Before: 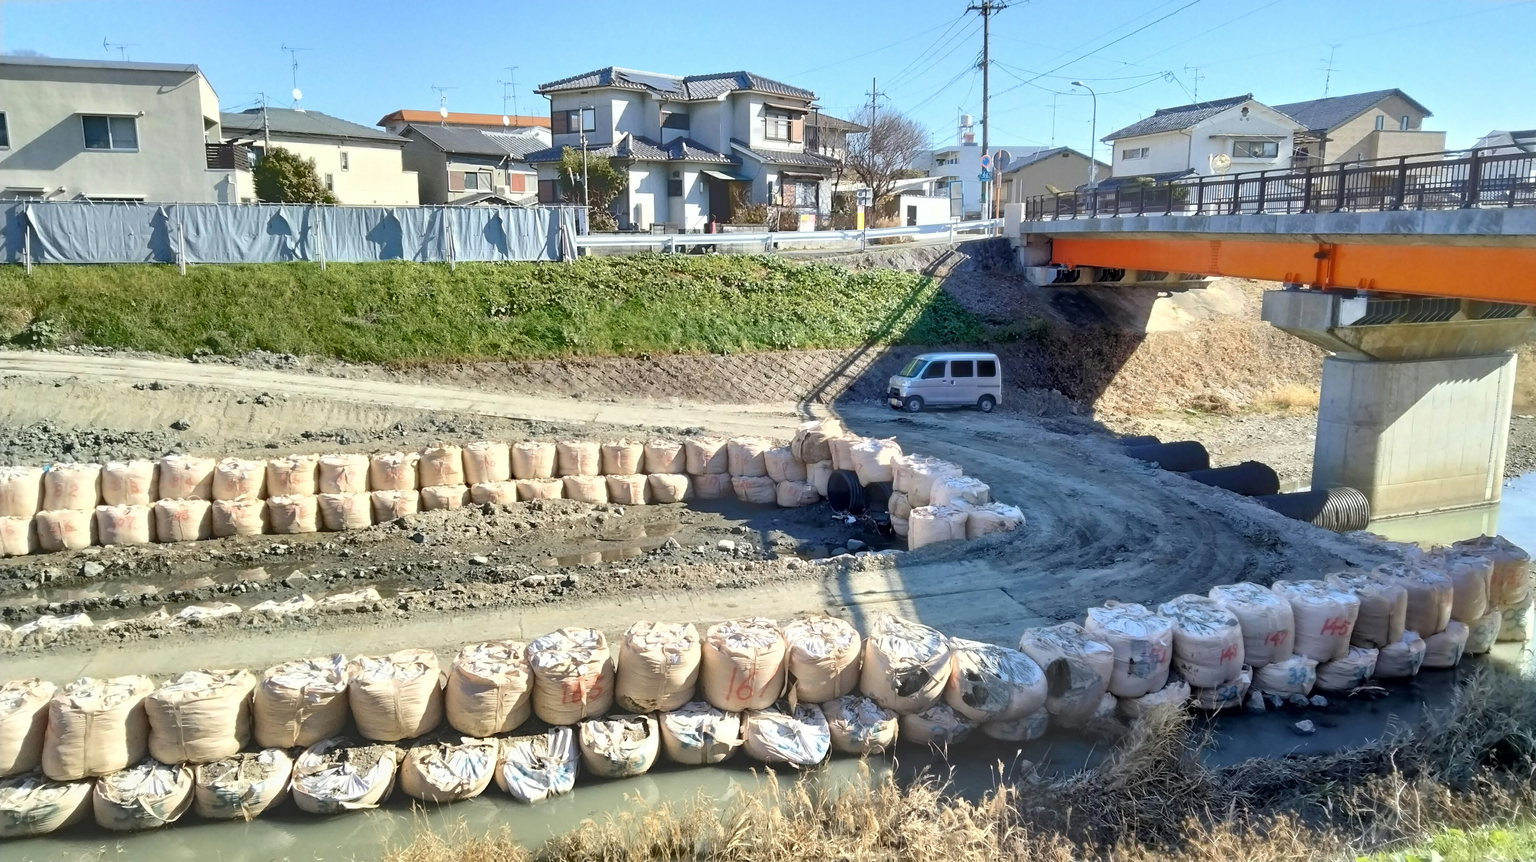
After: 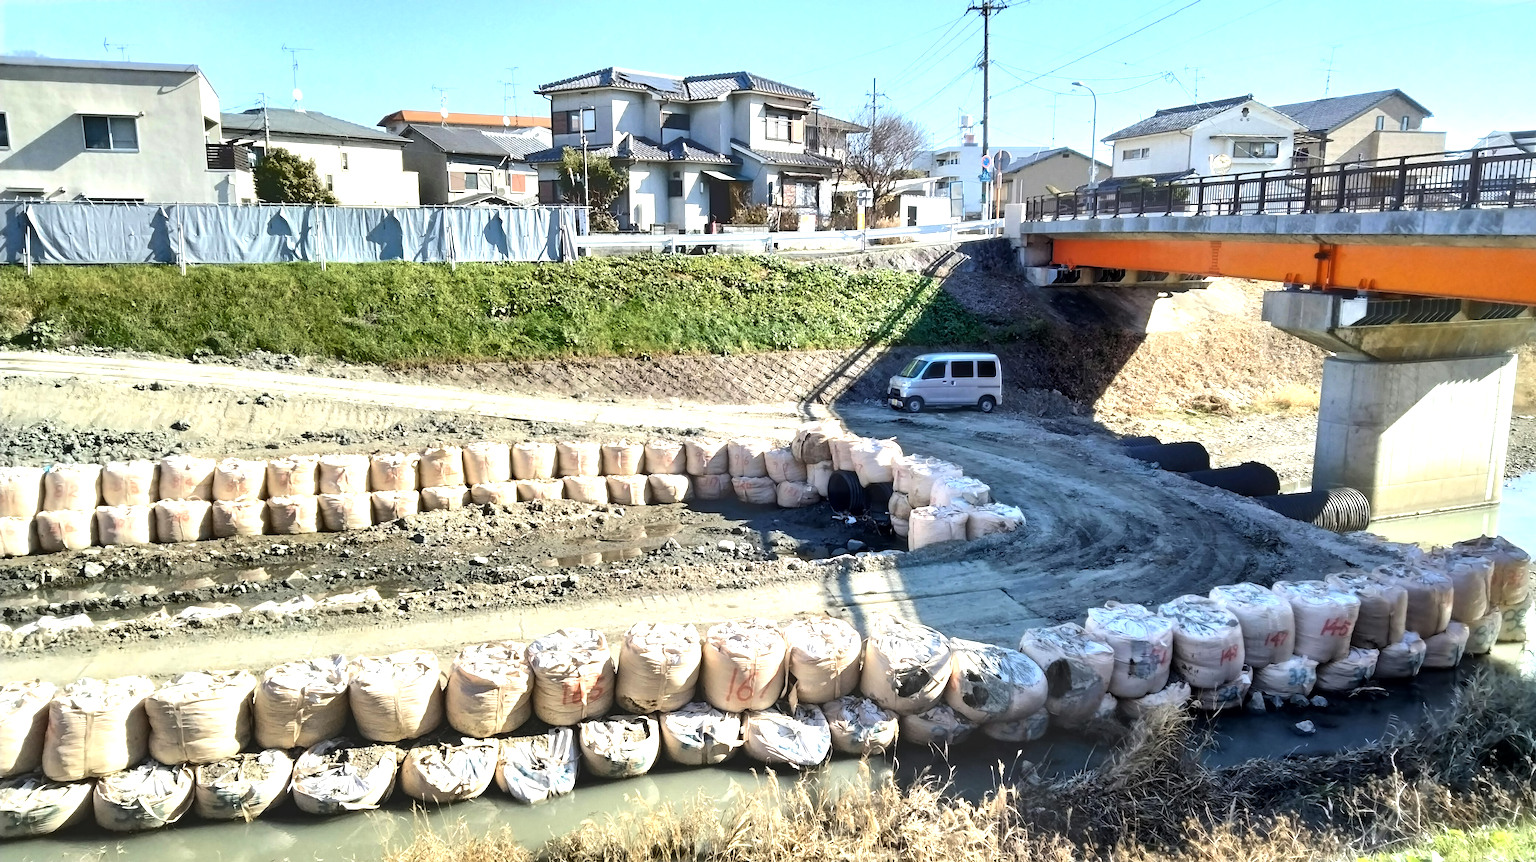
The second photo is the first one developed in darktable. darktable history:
tone equalizer: -8 EV -0.74 EV, -7 EV -0.731 EV, -6 EV -0.606 EV, -5 EV -0.393 EV, -3 EV 0.366 EV, -2 EV 0.6 EV, -1 EV 0.681 EV, +0 EV 0.737 EV, edges refinement/feathering 500, mask exposure compensation -1.57 EV, preserve details no
